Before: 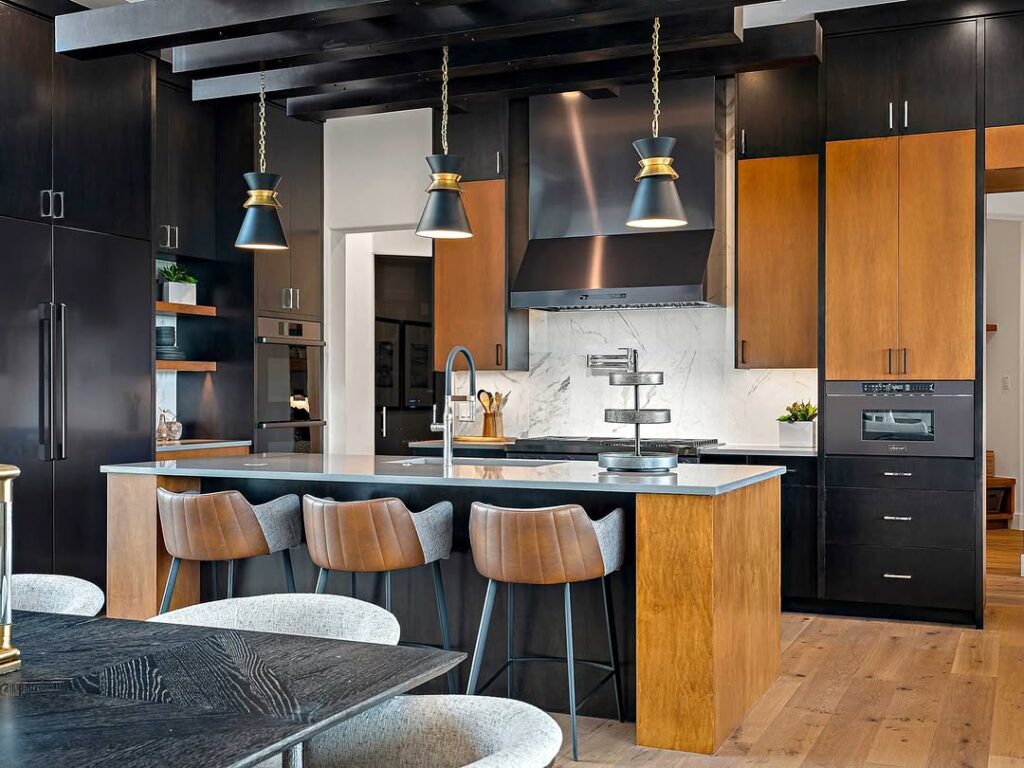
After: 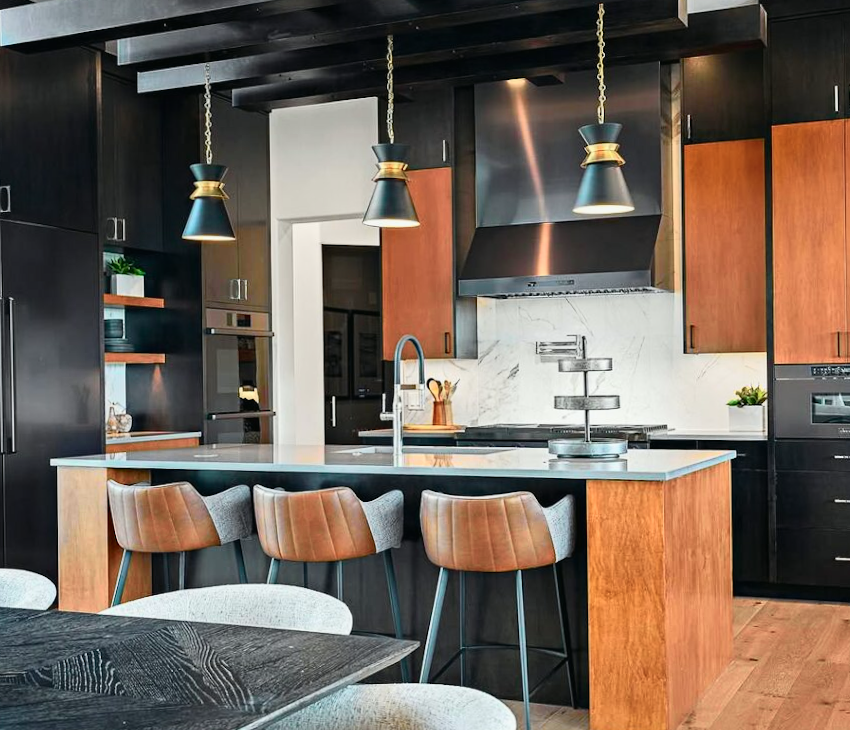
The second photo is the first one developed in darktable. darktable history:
tone curve: curves: ch0 [(0, 0.013) (0.104, 0.103) (0.258, 0.267) (0.448, 0.487) (0.709, 0.794) (0.895, 0.915) (0.994, 0.971)]; ch1 [(0, 0) (0.335, 0.298) (0.446, 0.413) (0.488, 0.484) (0.515, 0.508) (0.584, 0.623) (0.635, 0.661) (1, 1)]; ch2 [(0, 0) (0.314, 0.306) (0.436, 0.447) (0.502, 0.503) (0.538, 0.541) (0.568, 0.603) (0.641, 0.635) (0.717, 0.701) (1, 1)], color space Lab, independent channels, preserve colors none
crop and rotate: angle 0.746°, left 4.23%, top 0.804%, right 11.263%, bottom 2.482%
